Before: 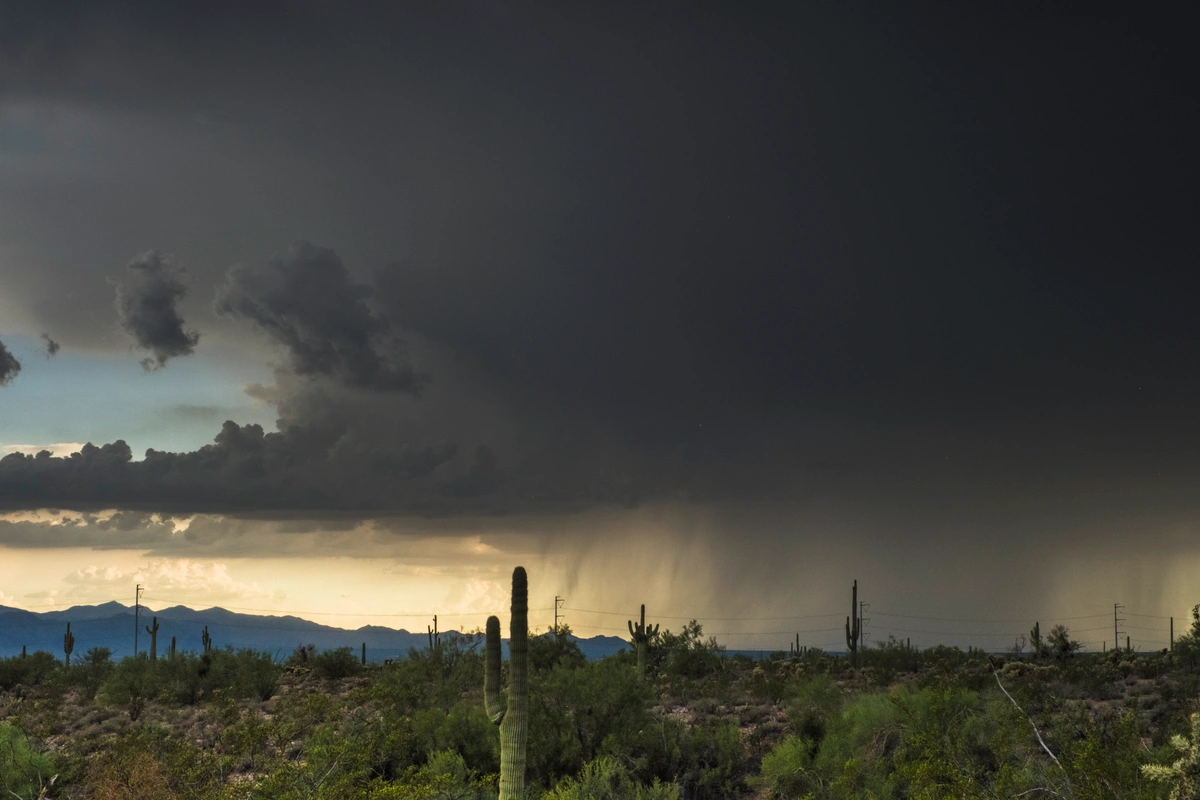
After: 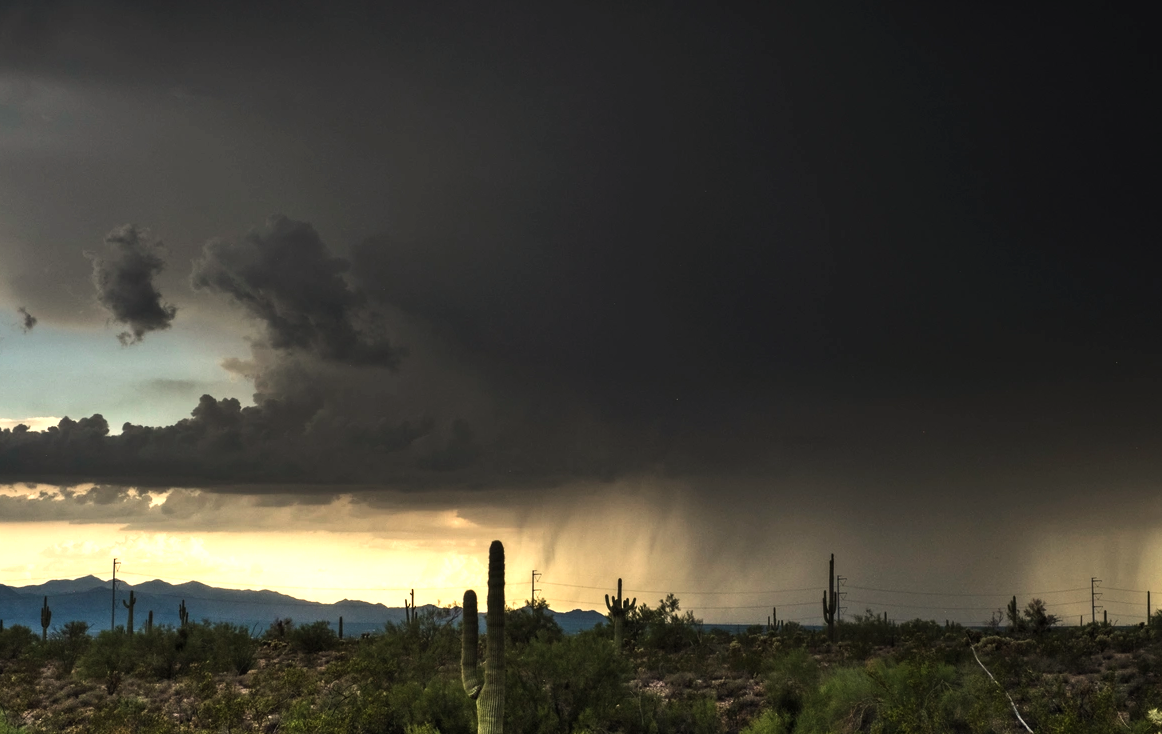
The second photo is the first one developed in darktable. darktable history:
tone equalizer: -8 EV -0.75 EV, -7 EV -0.7 EV, -6 EV -0.6 EV, -5 EV -0.4 EV, -3 EV 0.4 EV, -2 EV 0.6 EV, -1 EV 0.7 EV, +0 EV 0.75 EV, edges refinement/feathering 500, mask exposure compensation -1.57 EV, preserve details no
crop: left 1.964%, top 3.251%, right 1.122%, bottom 4.933%
white balance: red 1.045, blue 0.932
contrast brightness saturation: saturation -0.04
